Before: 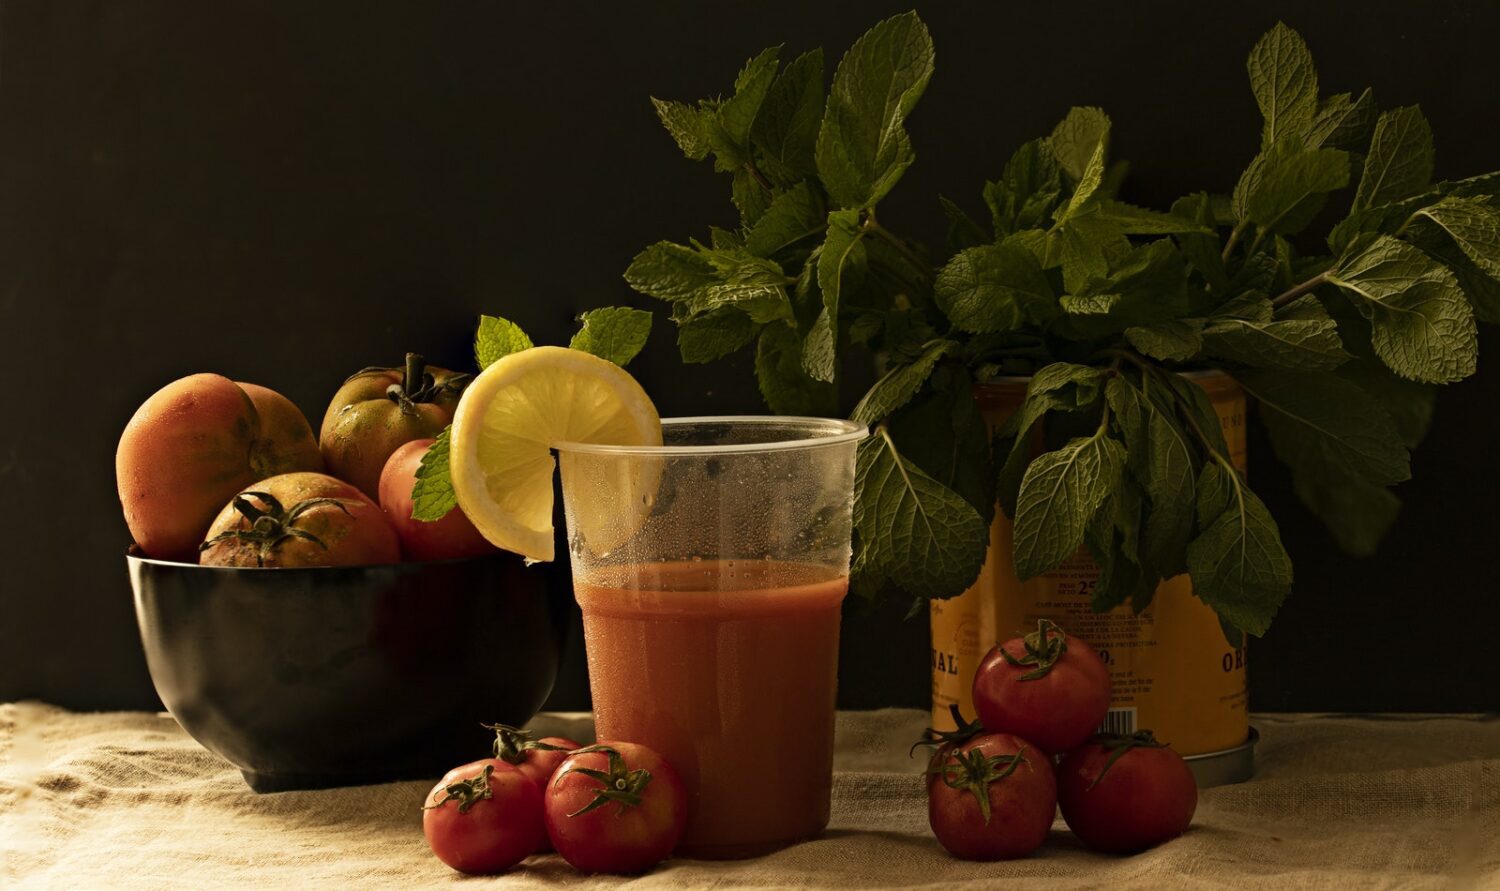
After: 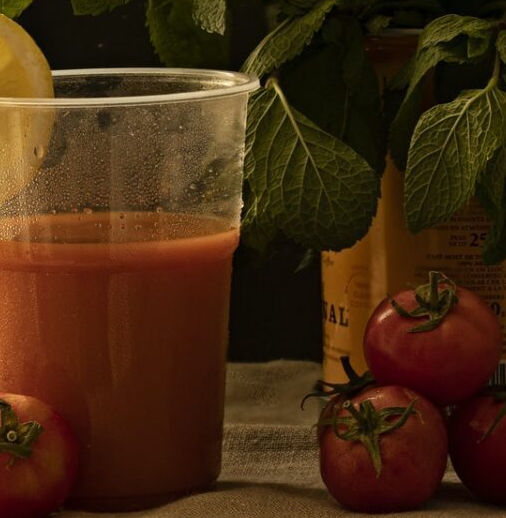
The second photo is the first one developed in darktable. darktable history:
crop: left 40.633%, top 39.08%, right 25.575%, bottom 2.682%
